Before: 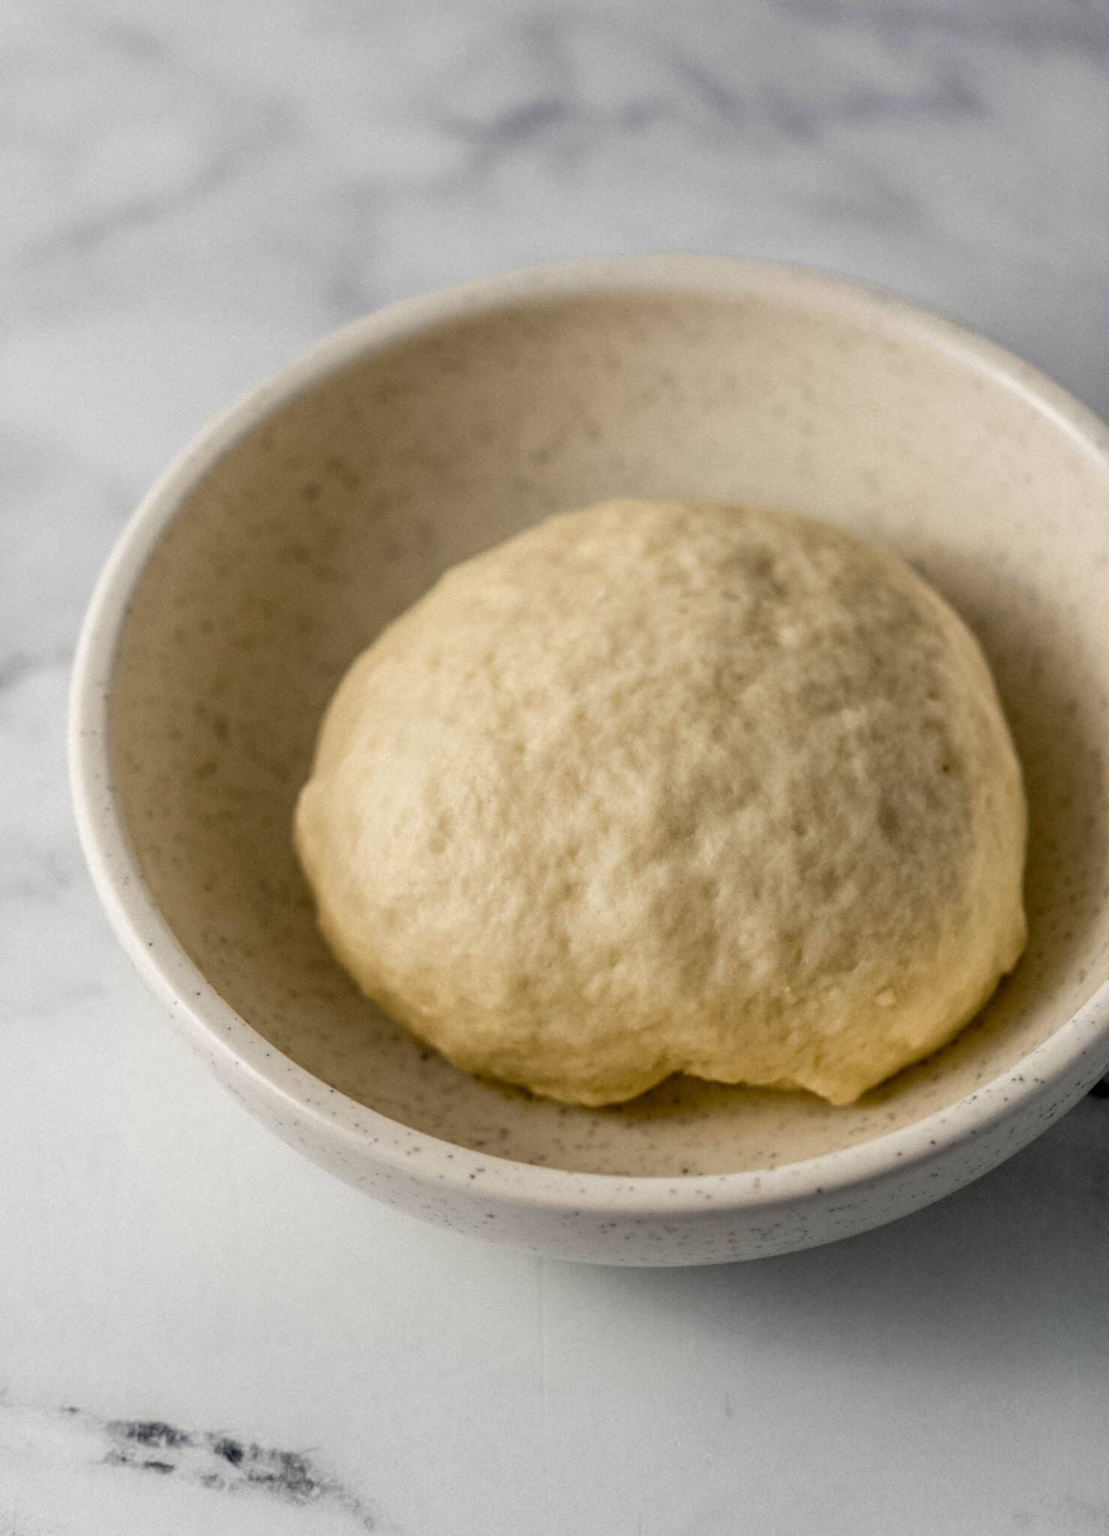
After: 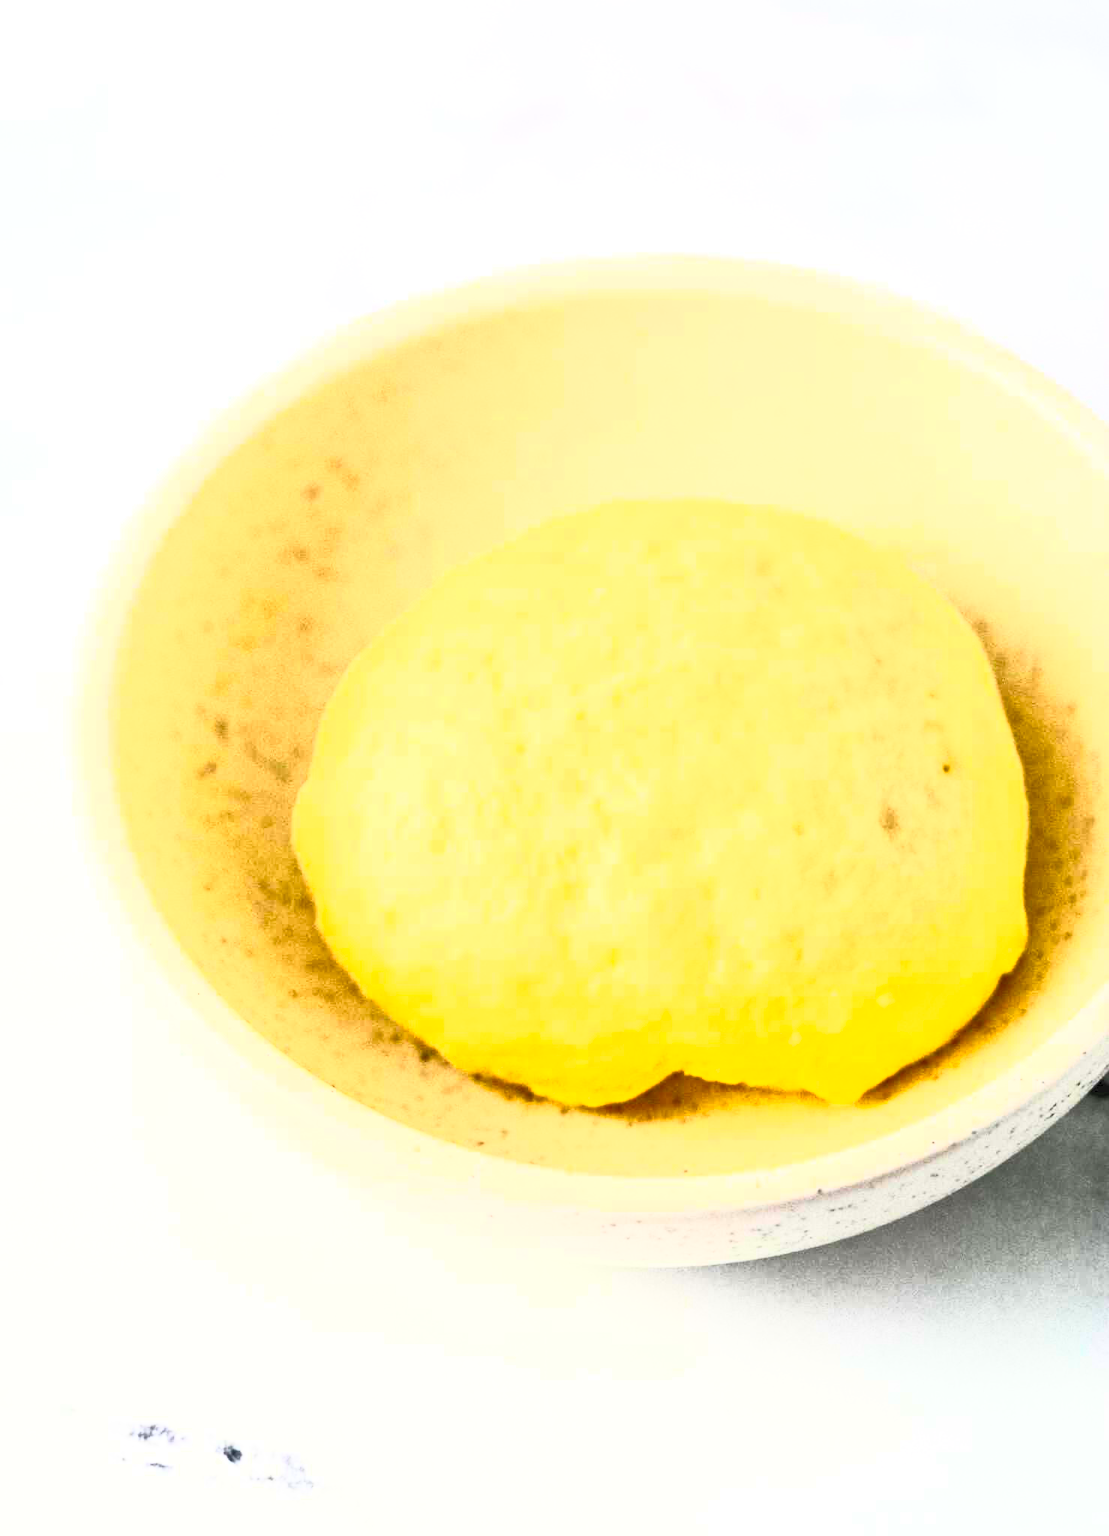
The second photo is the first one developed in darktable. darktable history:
contrast brightness saturation: contrast 0.984, brightness 0.999, saturation 0.995
exposure: exposure 1.143 EV, compensate highlight preservation false
